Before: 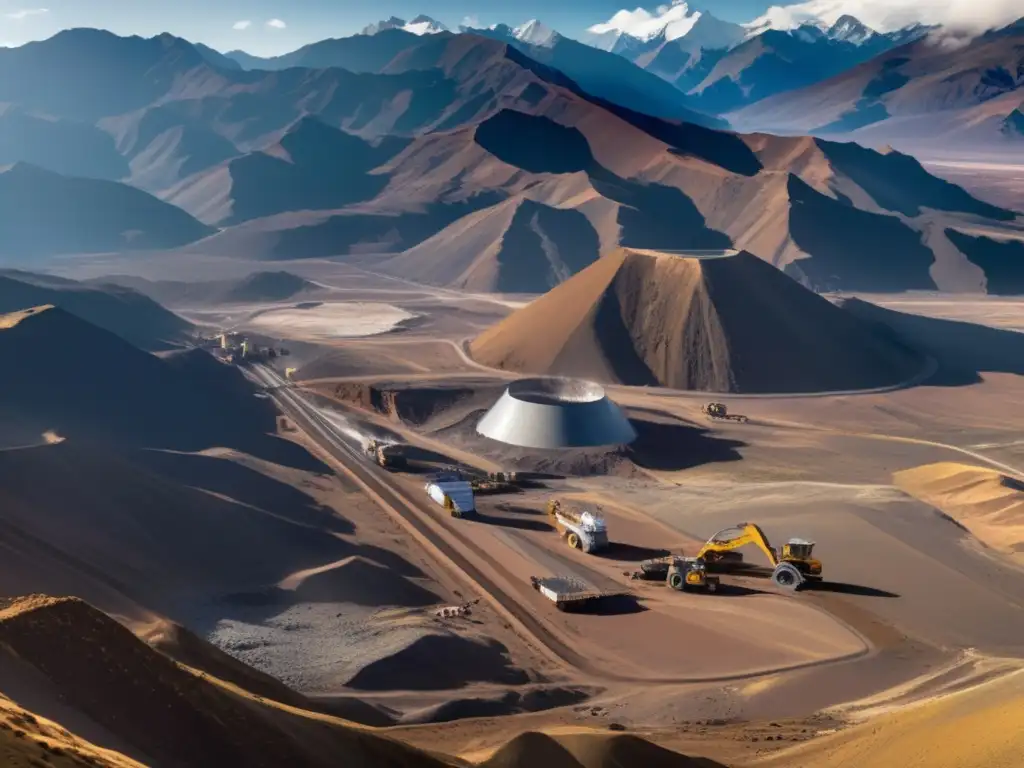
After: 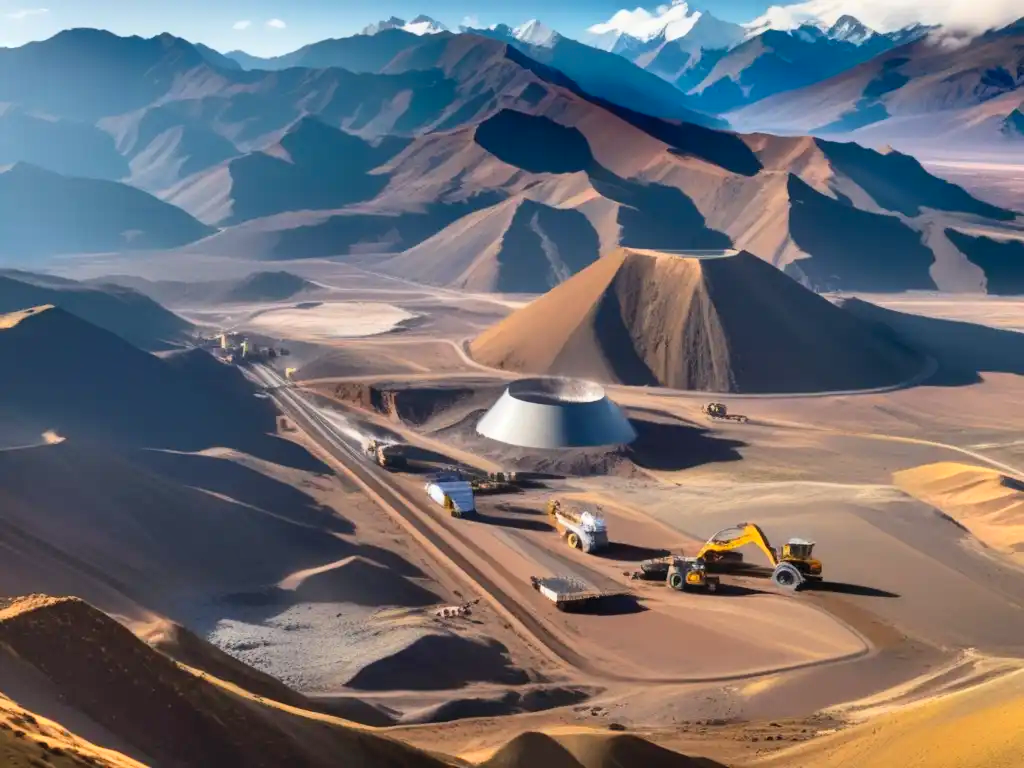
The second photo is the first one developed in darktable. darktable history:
contrast brightness saturation: contrast 0.195, brightness 0.168, saturation 0.225
shadows and highlights: low approximation 0.01, soften with gaussian
